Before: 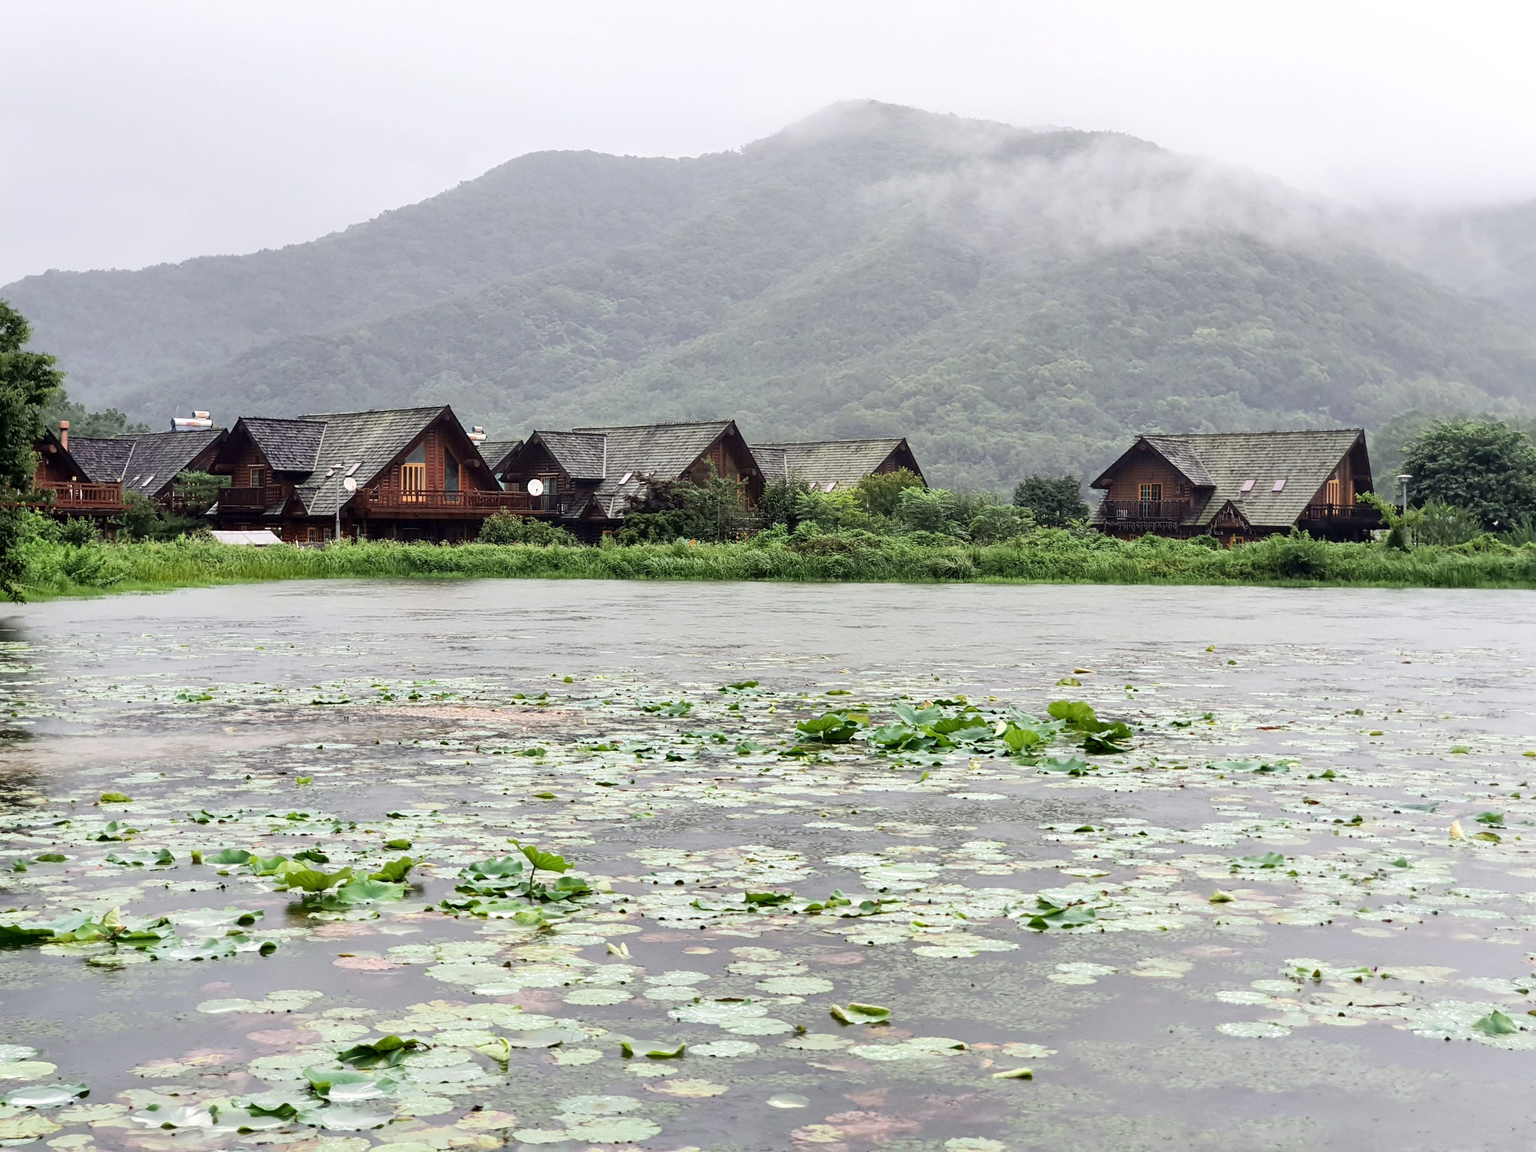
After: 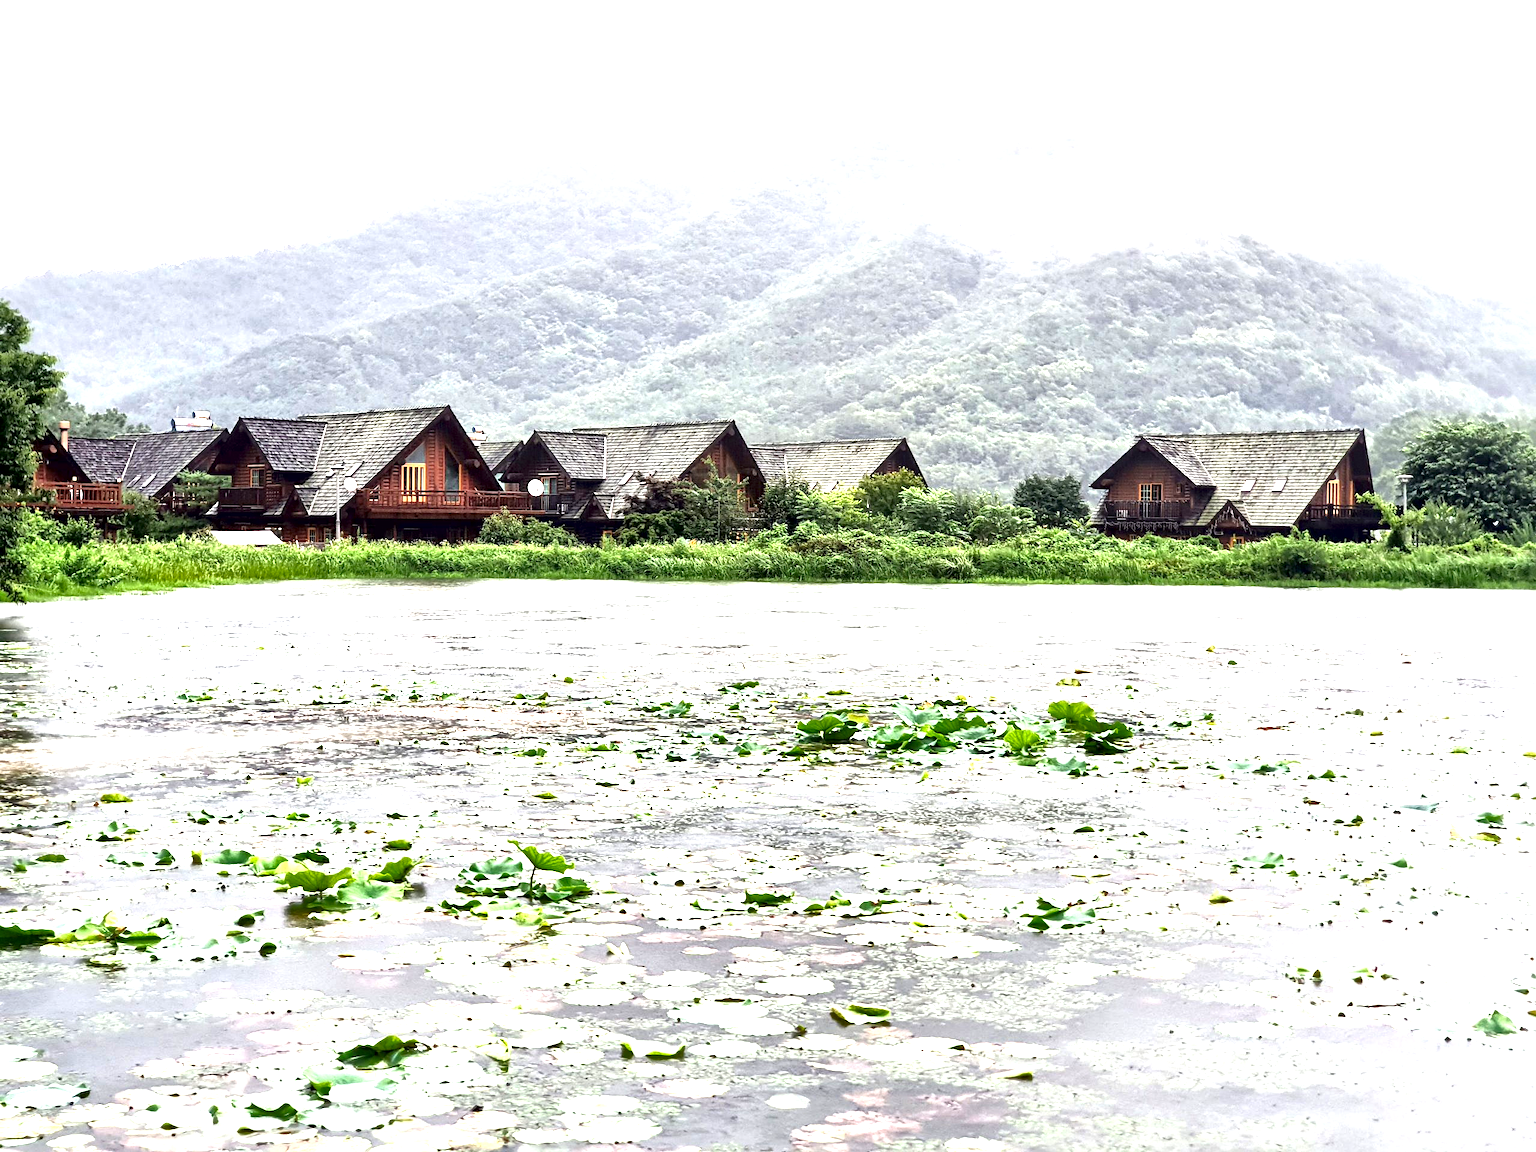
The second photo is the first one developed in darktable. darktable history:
local contrast: mode bilateral grid, contrast 44, coarseness 69, detail 214%, midtone range 0.2
contrast brightness saturation: contrast 0.04, saturation 0.16
exposure: black level correction 0, exposure 1.125 EV, compensate exposure bias true, compensate highlight preservation false
